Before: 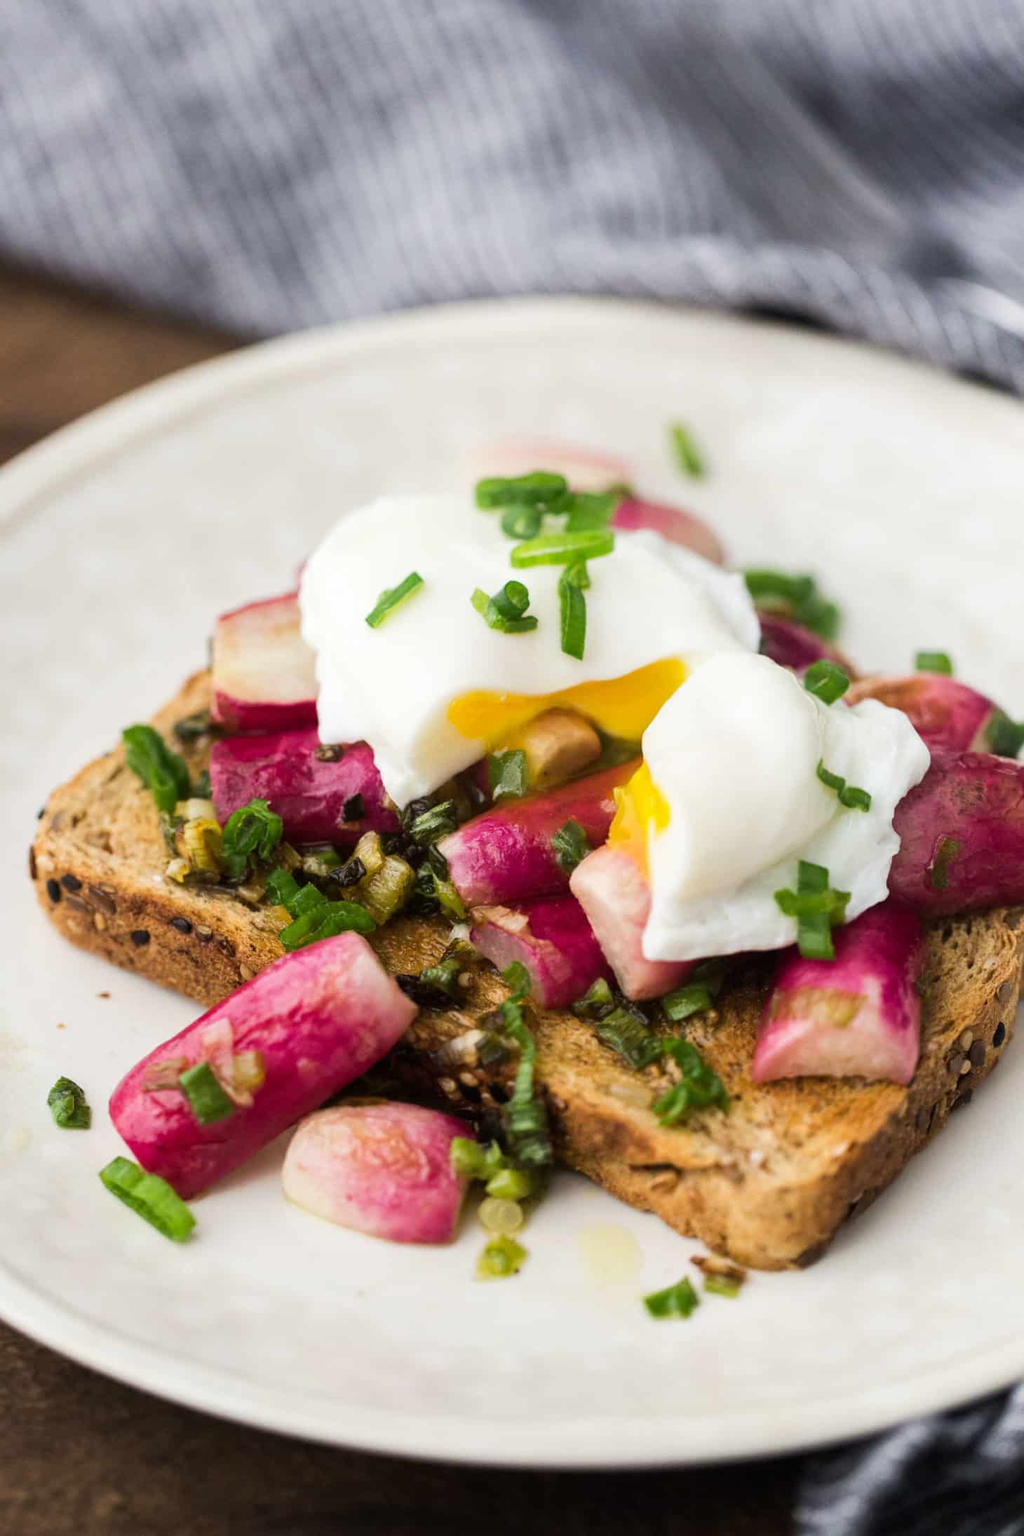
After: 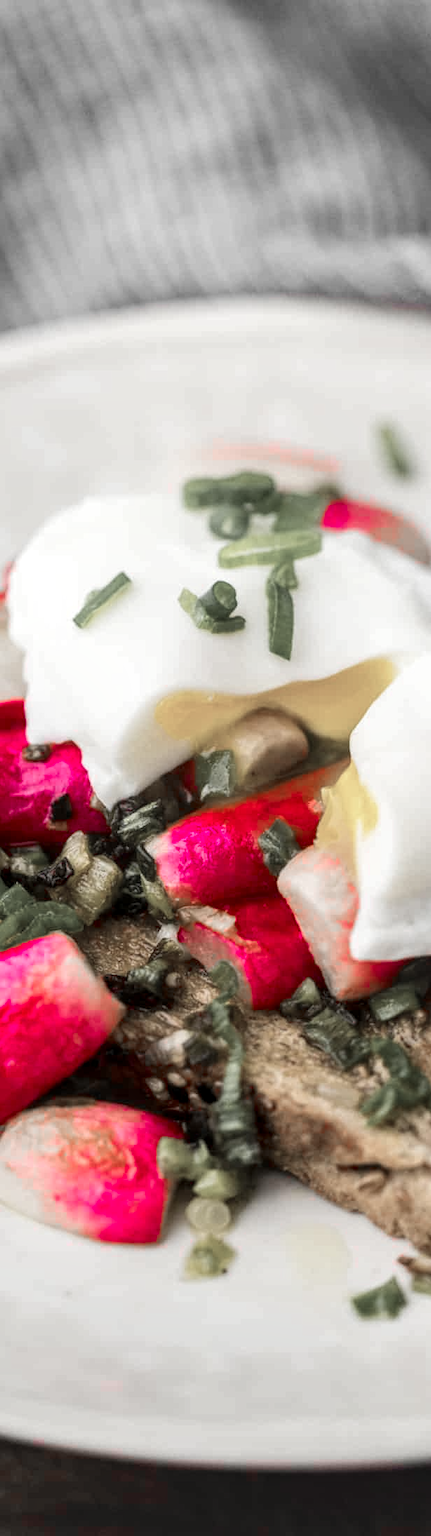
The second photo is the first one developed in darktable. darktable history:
crop: left 28.583%, right 29.231%
color zones: curves: ch1 [(0, 0.831) (0.08, 0.771) (0.157, 0.268) (0.241, 0.207) (0.562, -0.005) (0.714, -0.013) (0.876, 0.01) (1, 0.831)]
base curve: preserve colors none
local contrast: on, module defaults
